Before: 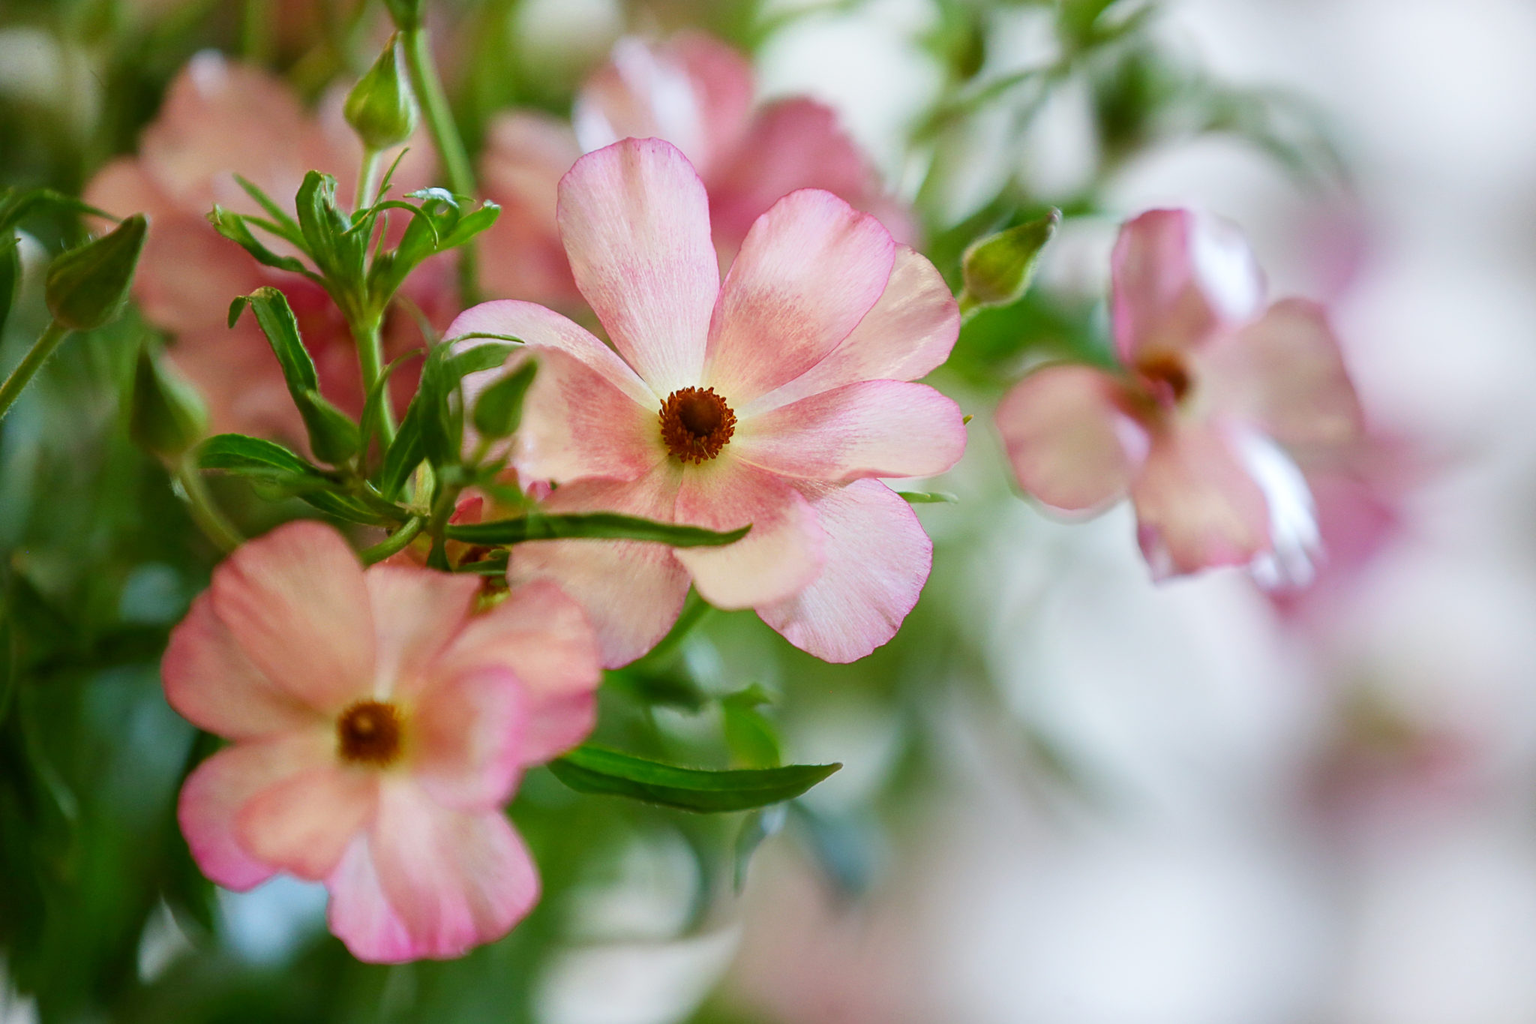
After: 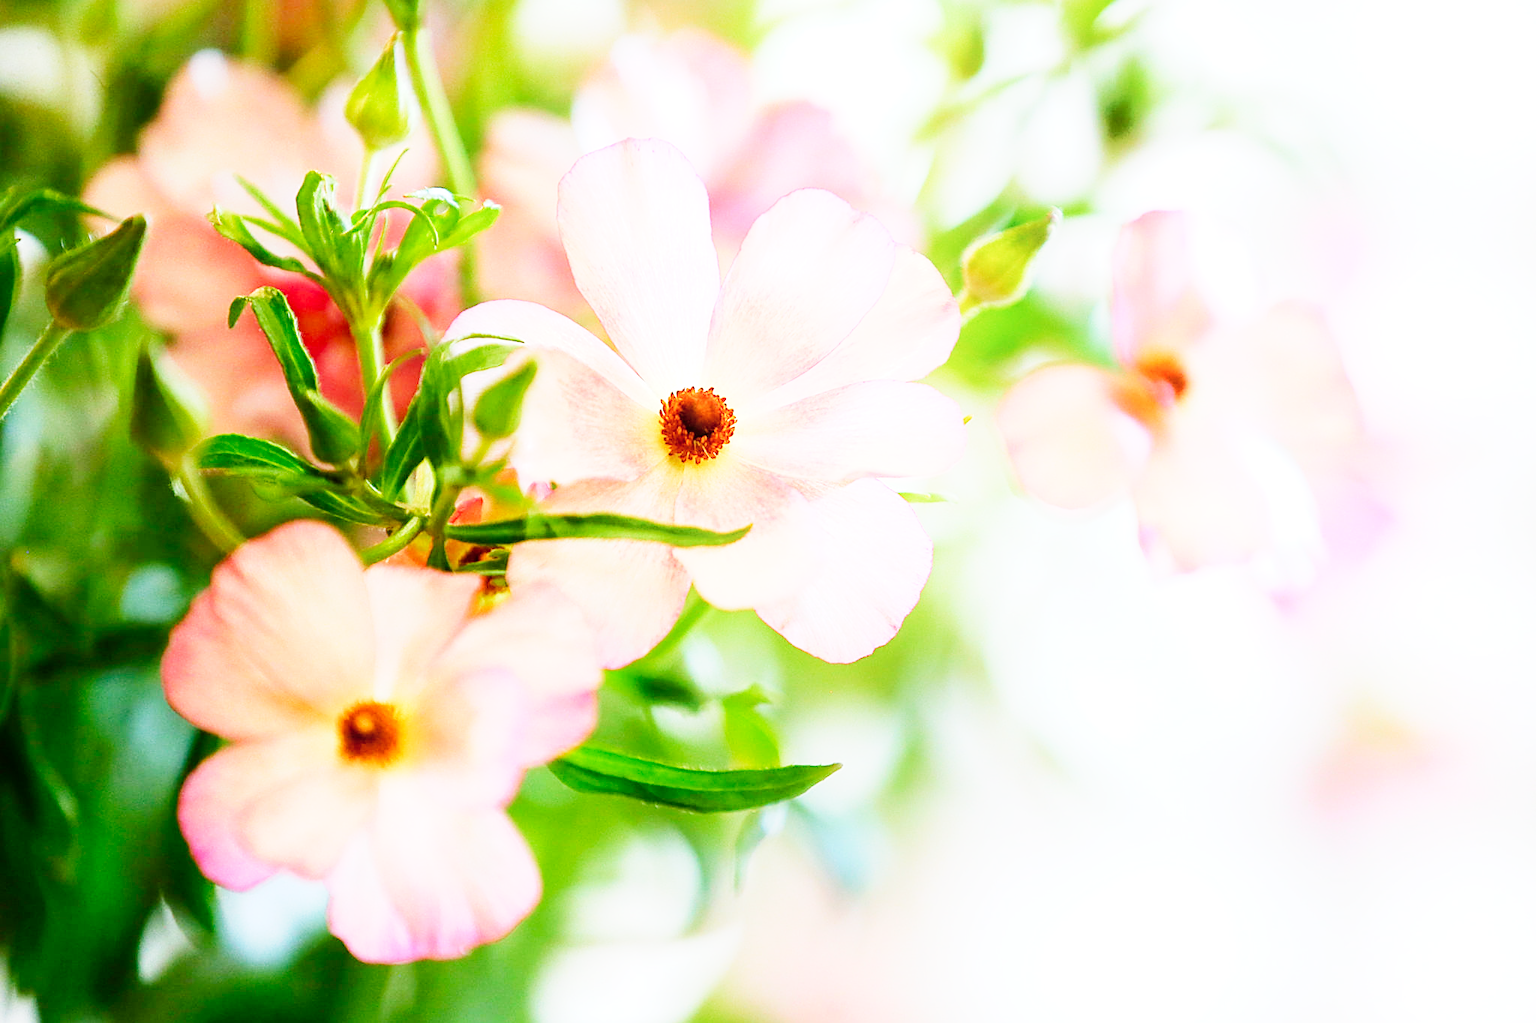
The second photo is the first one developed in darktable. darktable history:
shadows and highlights: shadows -23.43, highlights 44.47, soften with gaussian
exposure: black level correction 0.001, exposure 0.499 EV, compensate highlight preservation false
sharpen: on, module defaults
base curve: curves: ch0 [(0, 0) (0, 0.001) (0.001, 0.001) (0.004, 0.002) (0.007, 0.004) (0.015, 0.013) (0.033, 0.045) (0.052, 0.096) (0.075, 0.17) (0.099, 0.241) (0.163, 0.42) (0.219, 0.55) (0.259, 0.616) (0.327, 0.722) (0.365, 0.765) (0.522, 0.873) (0.547, 0.881) (0.689, 0.919) (0.826, 0.952) (1, 1)], preserve colors none
